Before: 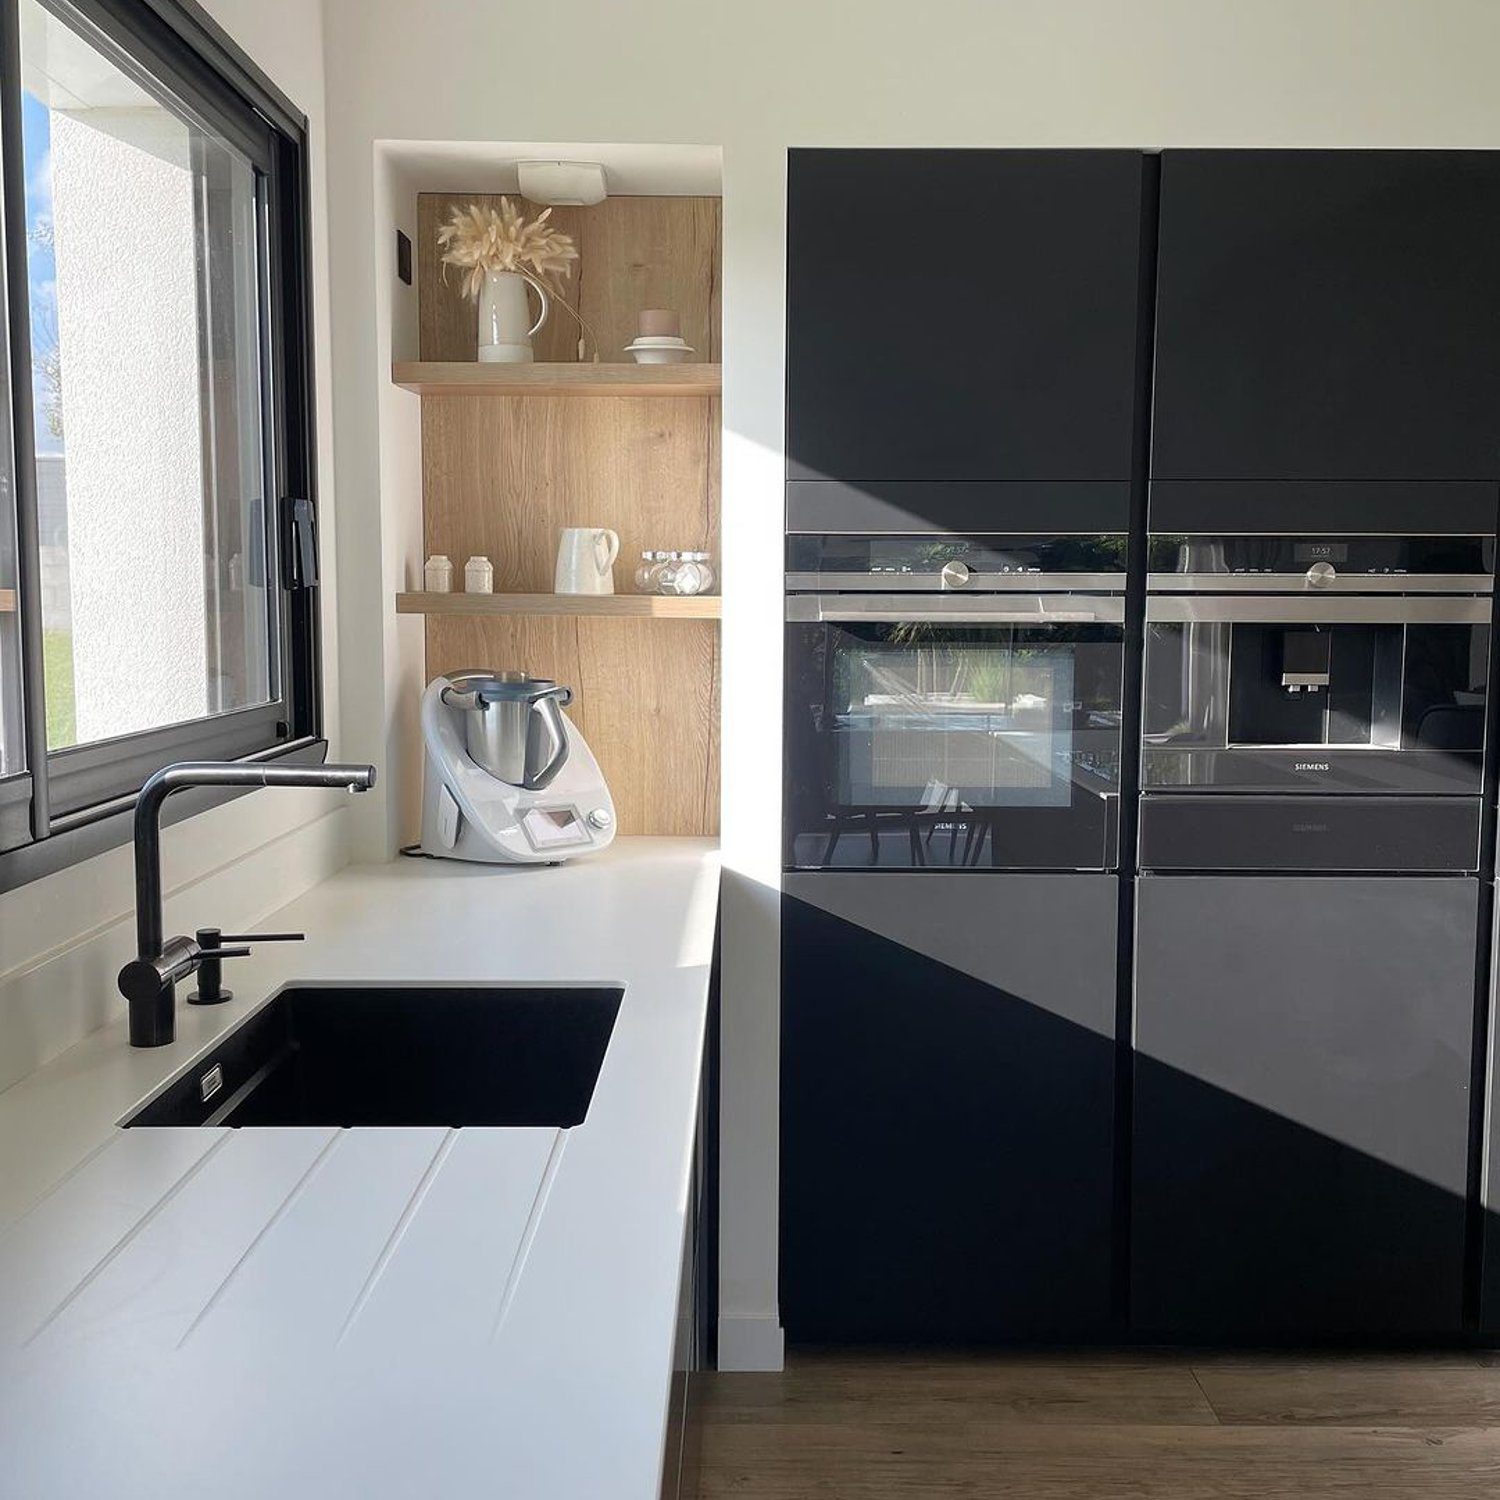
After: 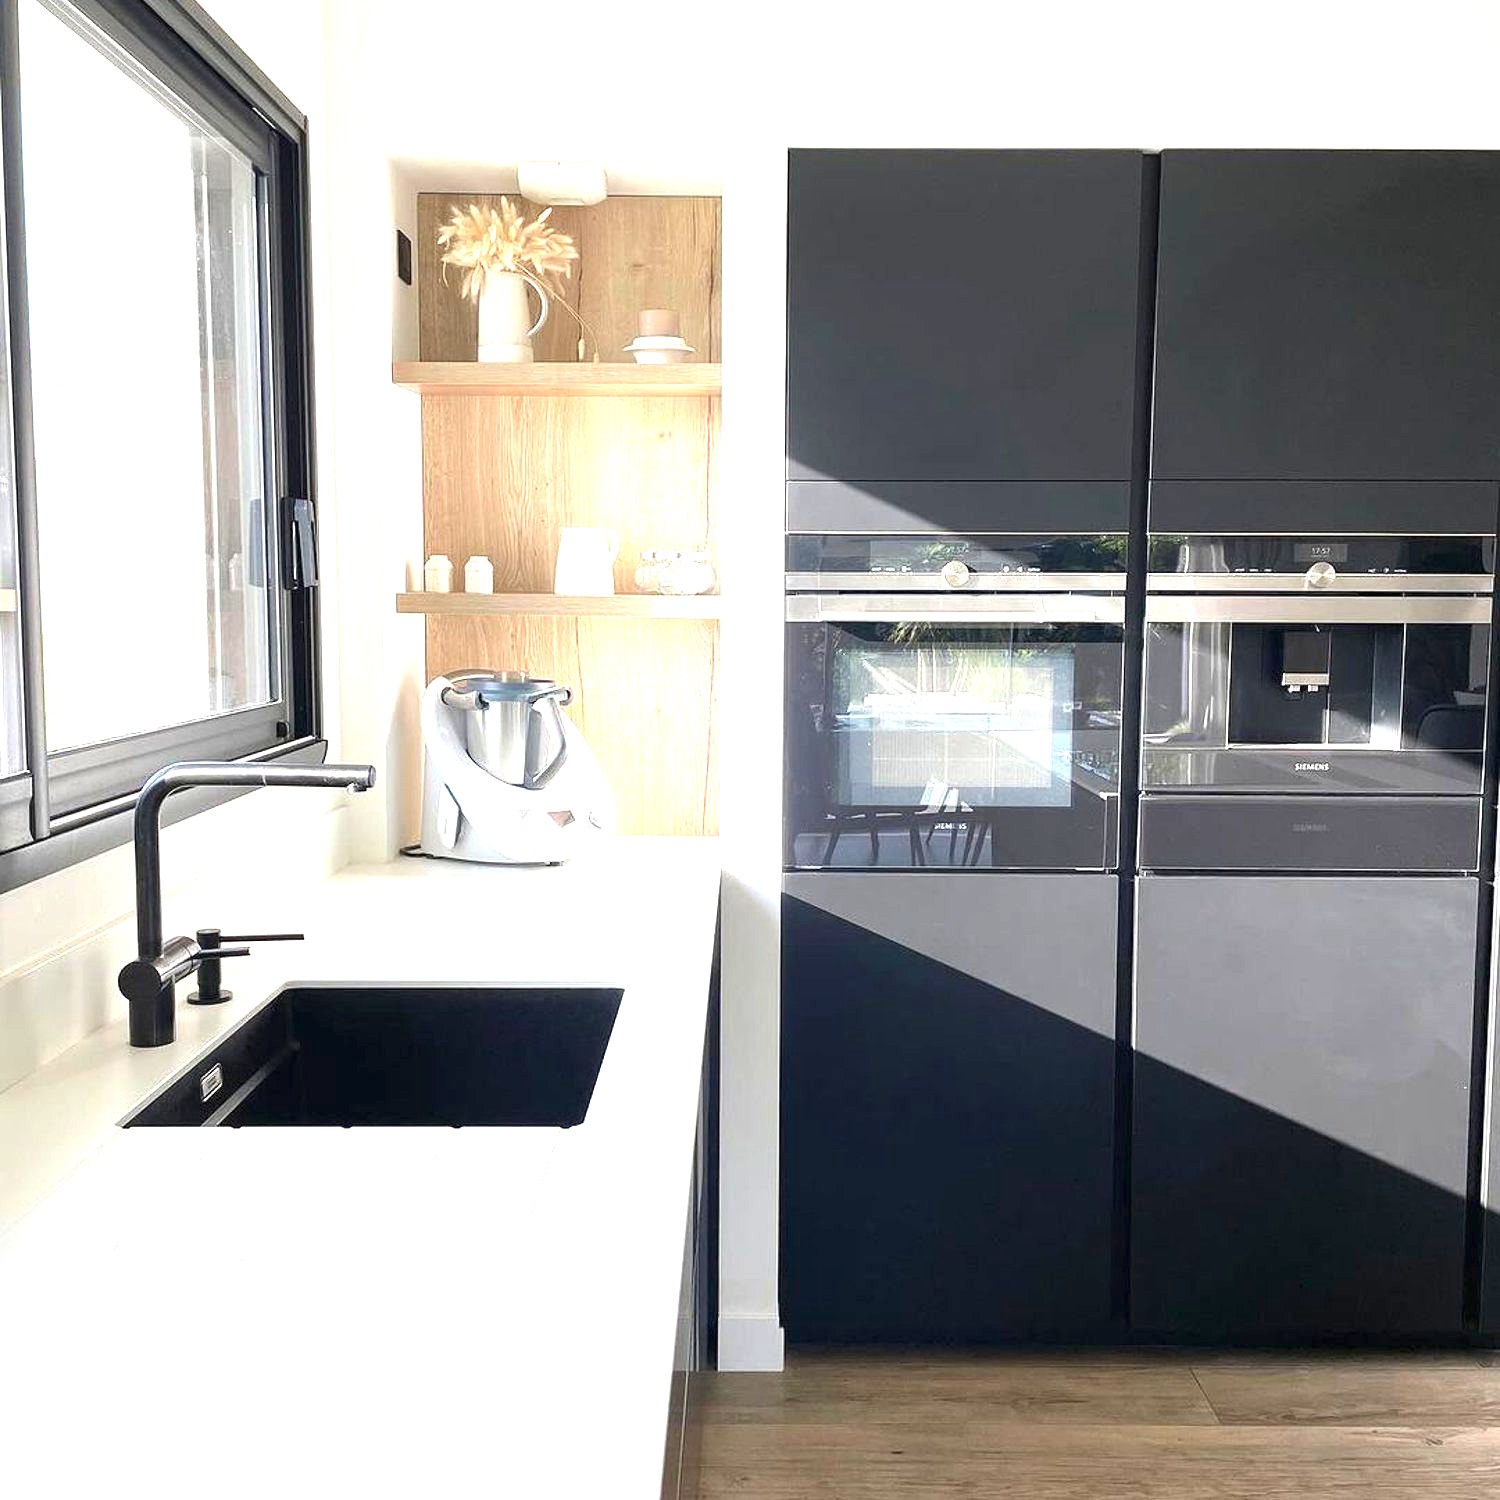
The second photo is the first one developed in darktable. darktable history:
exposure: black level correction 0, exposure 1.602 EV, compensate exposure bias true, compensate highlight preservation false
